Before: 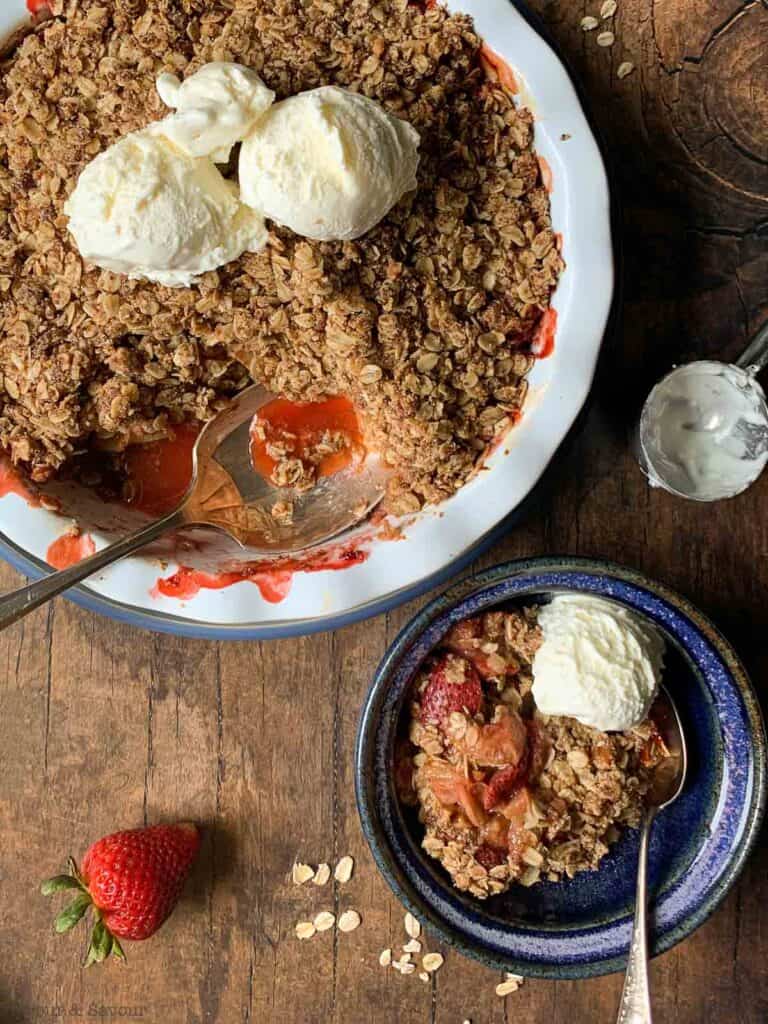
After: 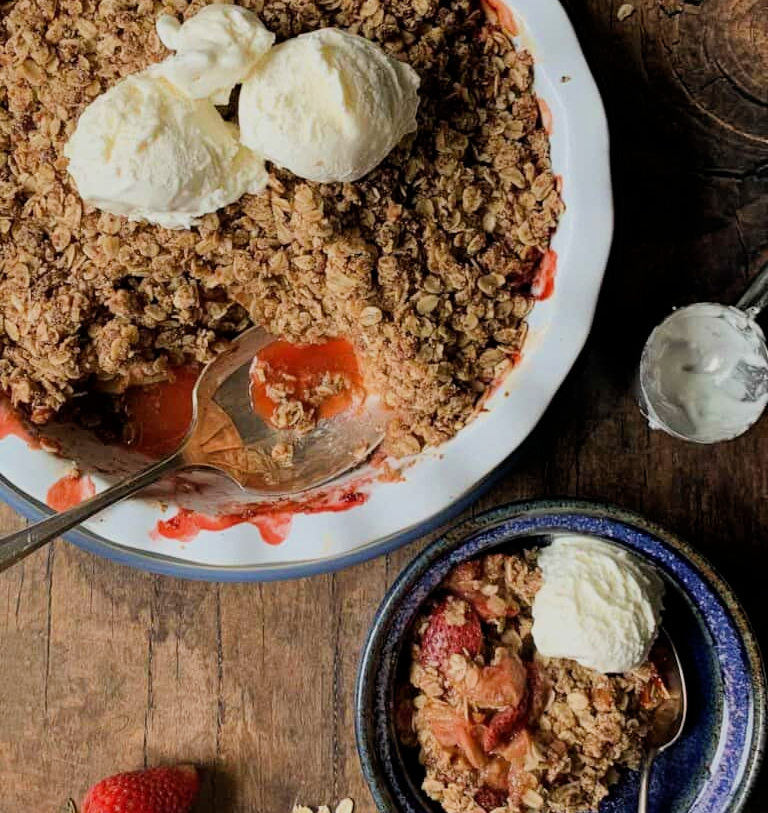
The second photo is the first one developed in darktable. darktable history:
filmic rgb: white relative exposure 3.9 EV, hardness 4.26
crop and rotate: top 5.667%, bottom 14.937%
